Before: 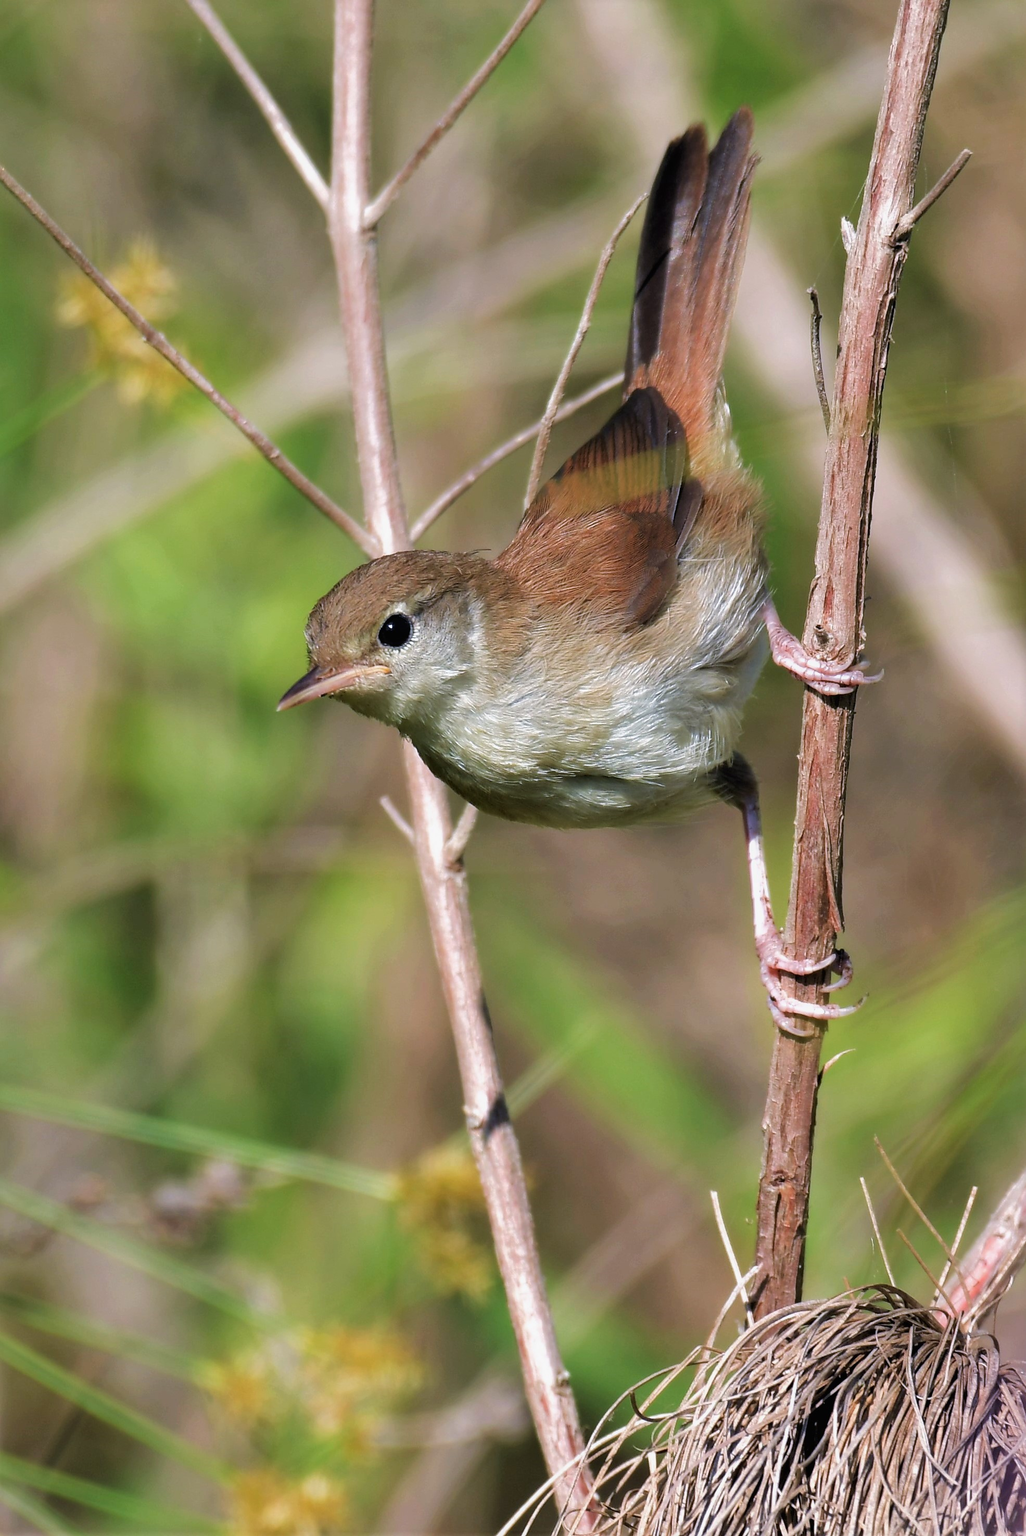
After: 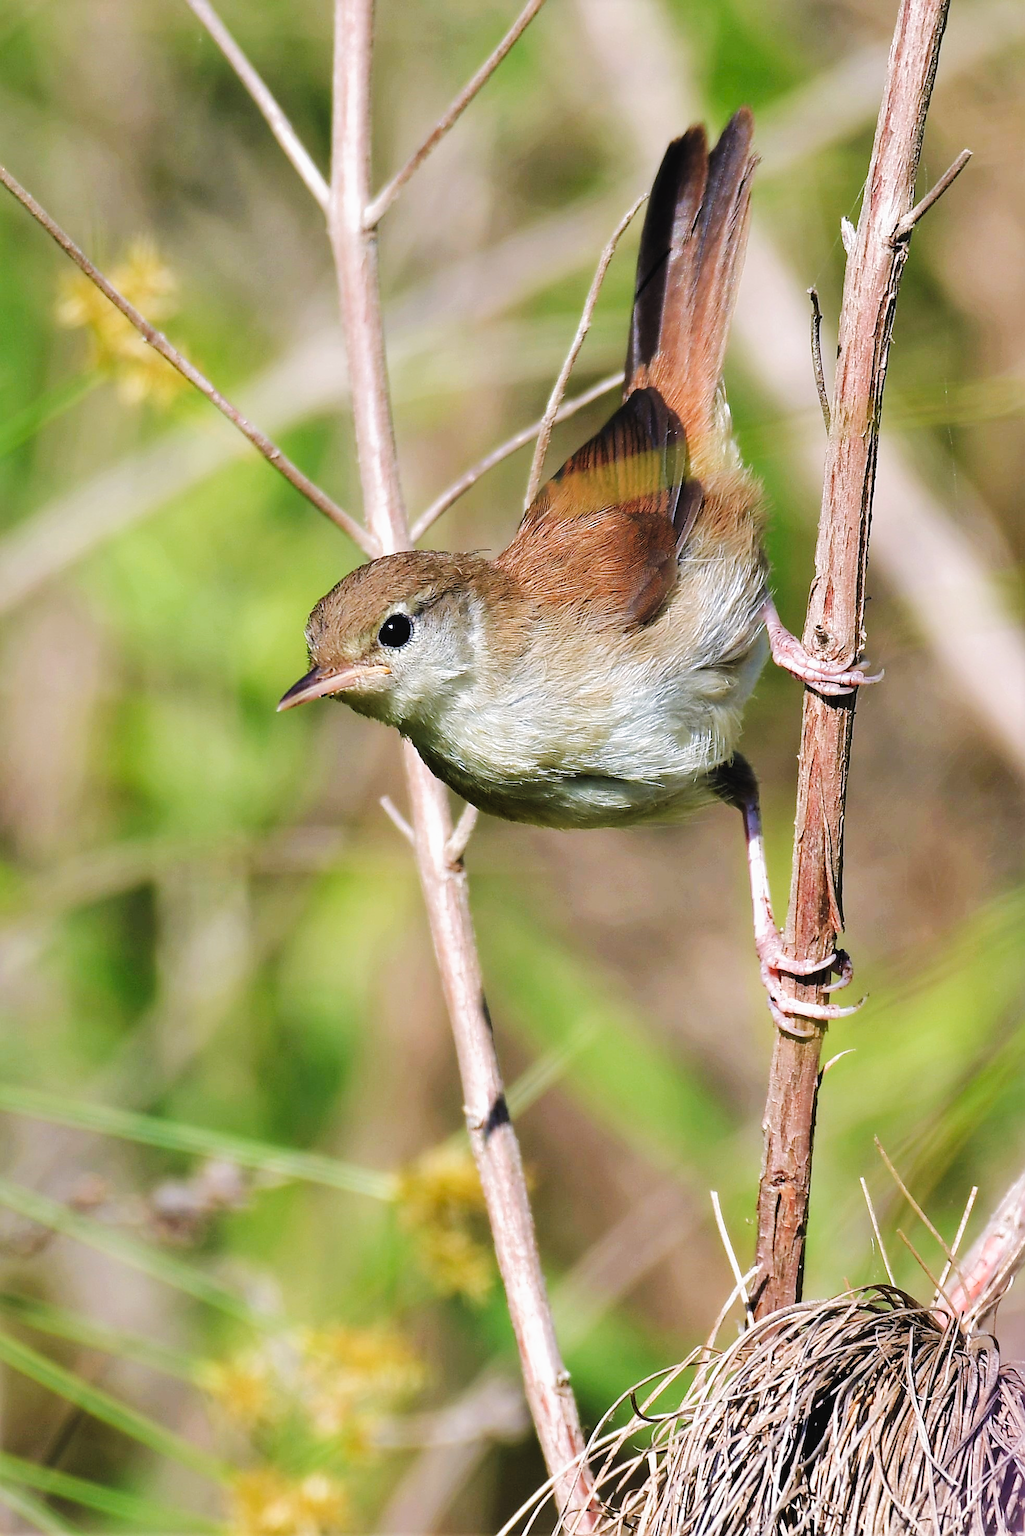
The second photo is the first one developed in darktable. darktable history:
sharpen: amount 0.497
tone curve: curves: ch0 [(0, 0.023) (0.1, 0.084) (0.184, 0.168) (0.45, 0.54) (0.57, 0.683) (0.722, 0.825) (0.877, 0.948) (1, 1)]; ch1 [(0, 0) (0.414, 0.395) (0.453, 0.437) (0.502, 0.509) (0.521, 0.519) (0.573, 0.568) (0.618, 0.61) (0.654, 0.642) (1, 1)]; ch2 [(0, 0) (0.421, 0.43) (0.45, 0.463) (0.492, 0.504) (0.511, 0.519) (0.557, 0.557) (0.602, 0.605) (1, 1)], preserve colors none
